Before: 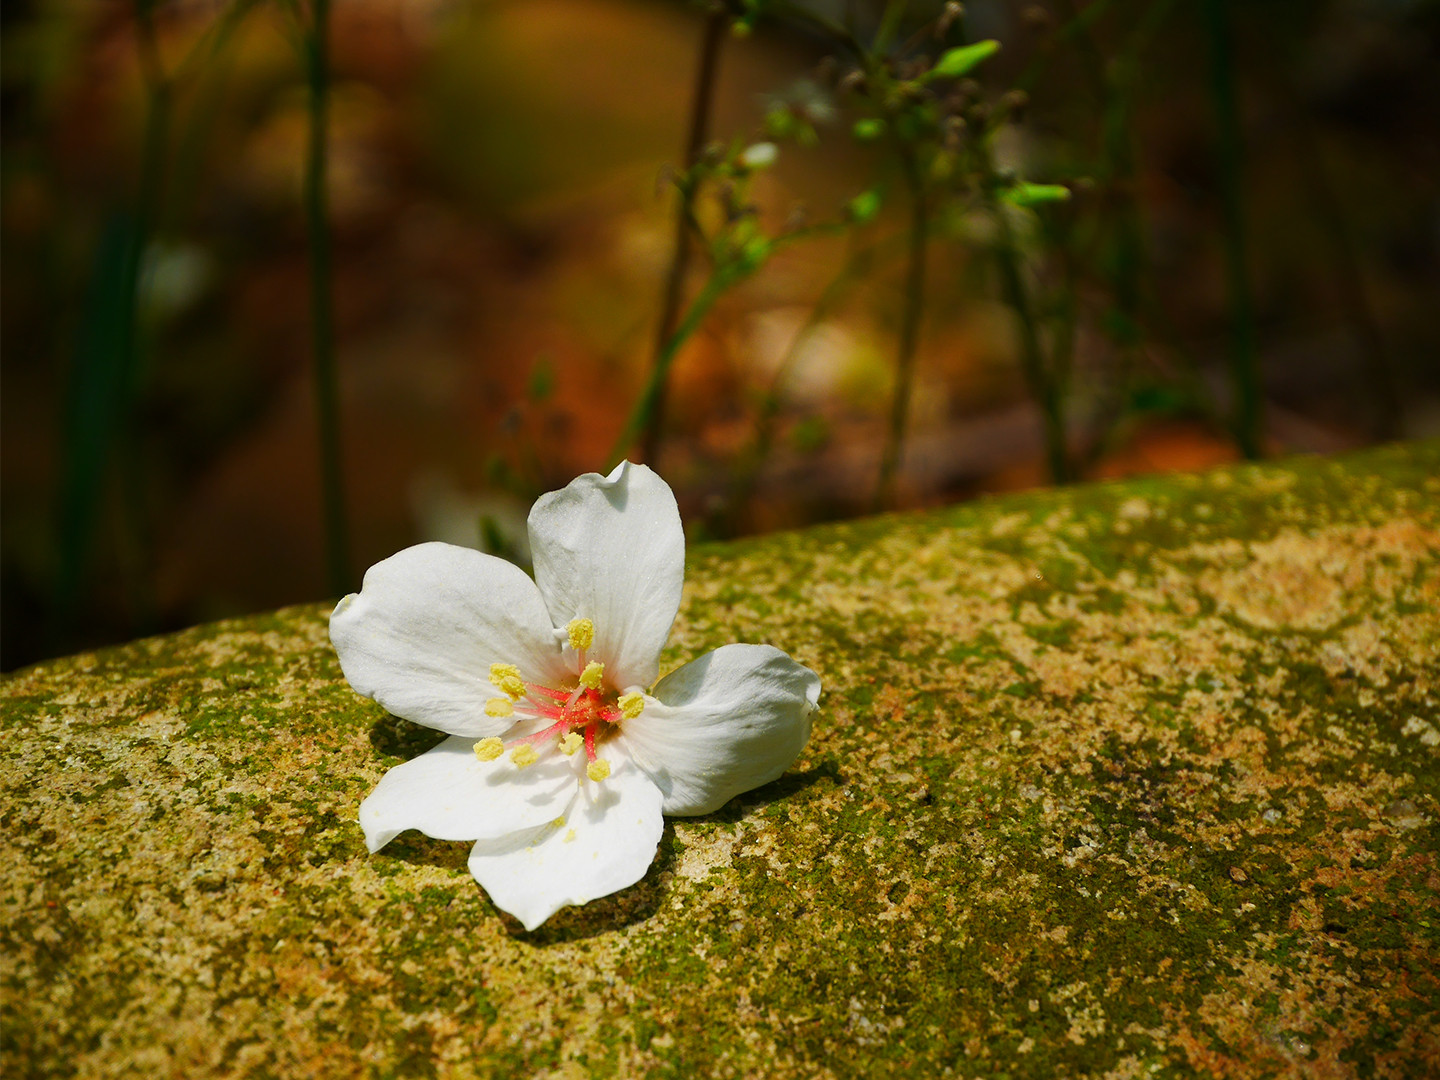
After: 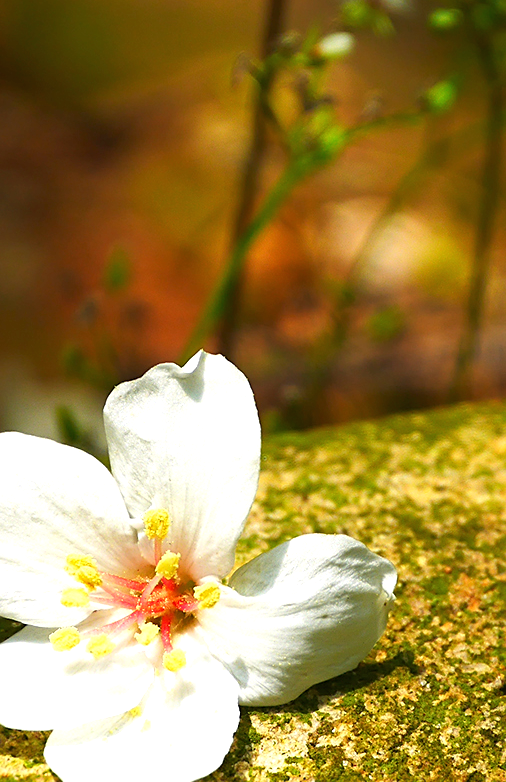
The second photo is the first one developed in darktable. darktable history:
crop and rotate: left 29.476%, top 10.214%, right 35.32%, bottom 17.333%
exposure: black level correction 0, exposure 0.9 EV, compensate highlight preservation false
sharpen: radius 1.864, amount 0.398, threshold 1.271
